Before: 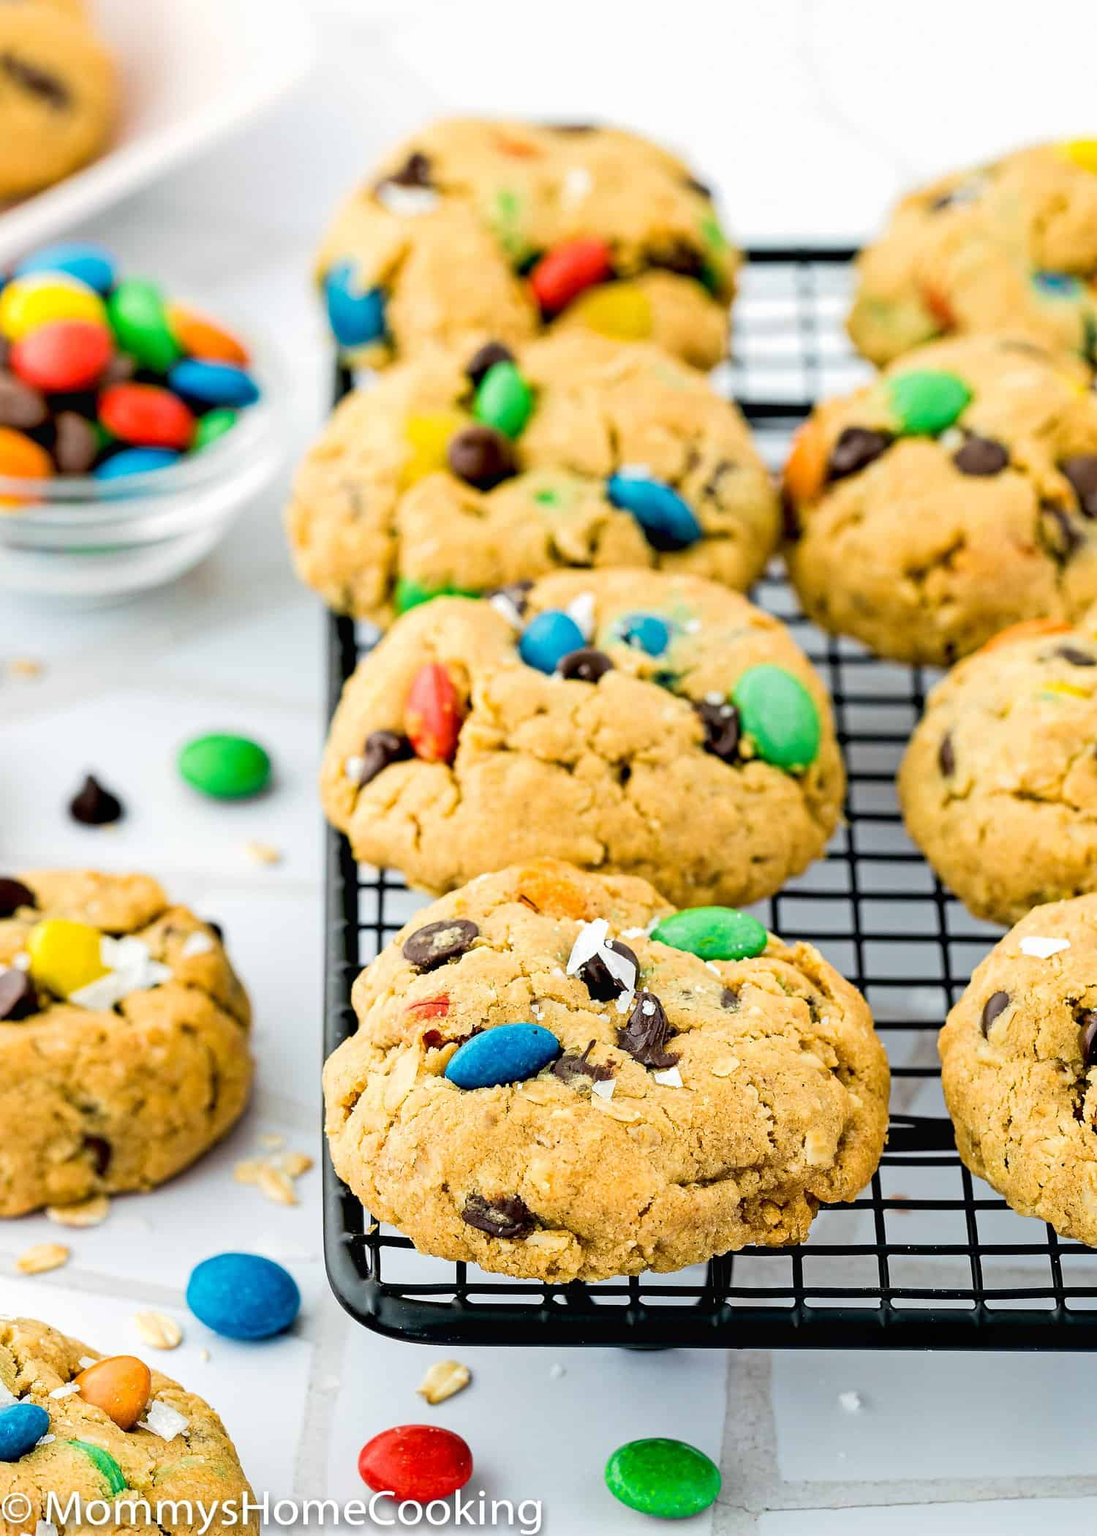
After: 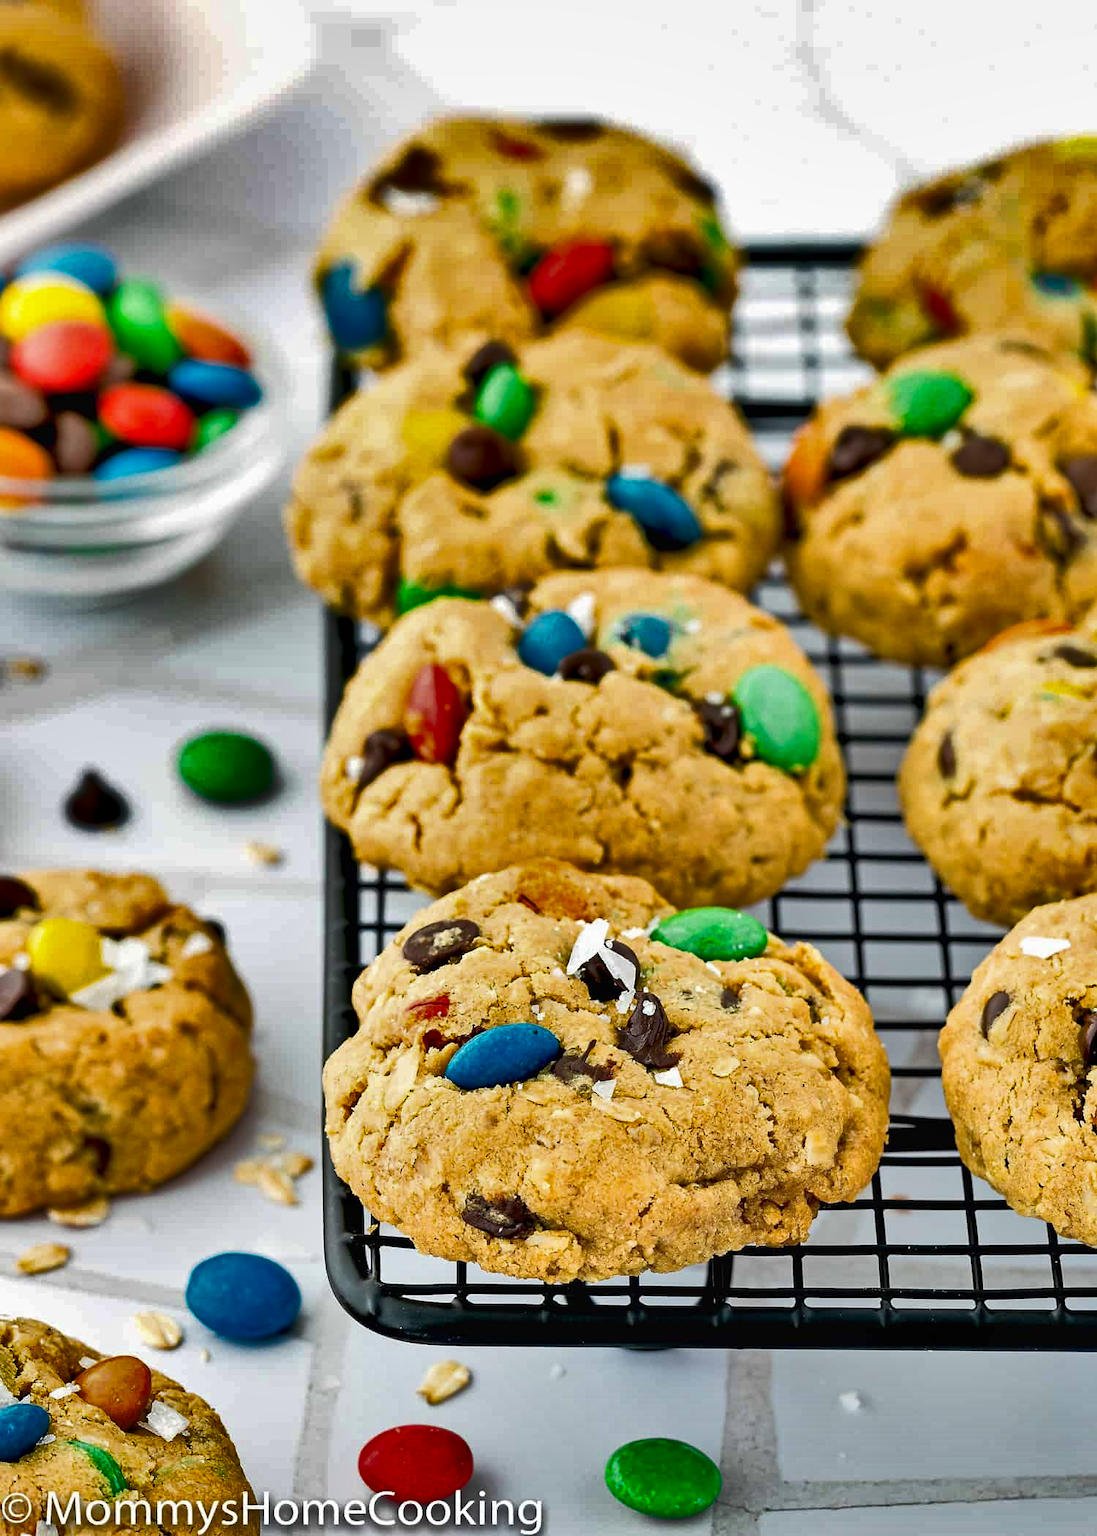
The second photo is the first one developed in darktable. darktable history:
shadows and highlights: shadows 19.75, highlights -83.36, soften with gaussian
